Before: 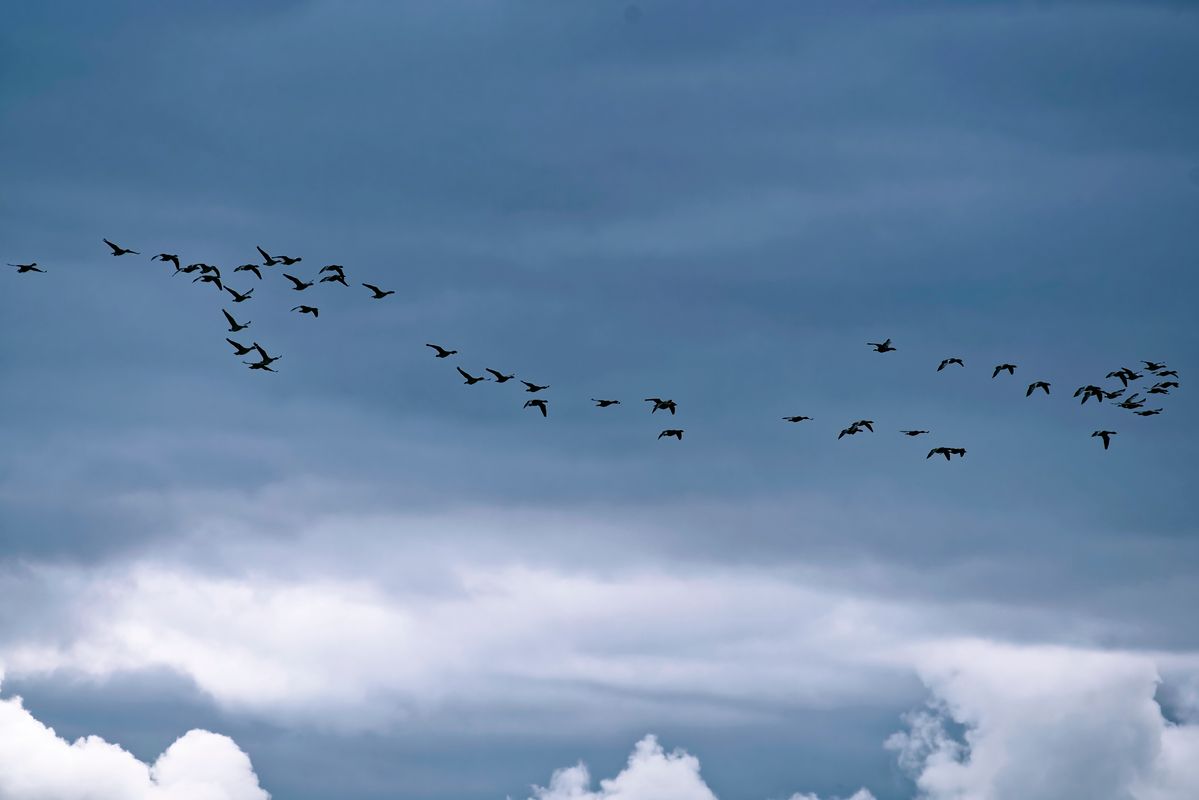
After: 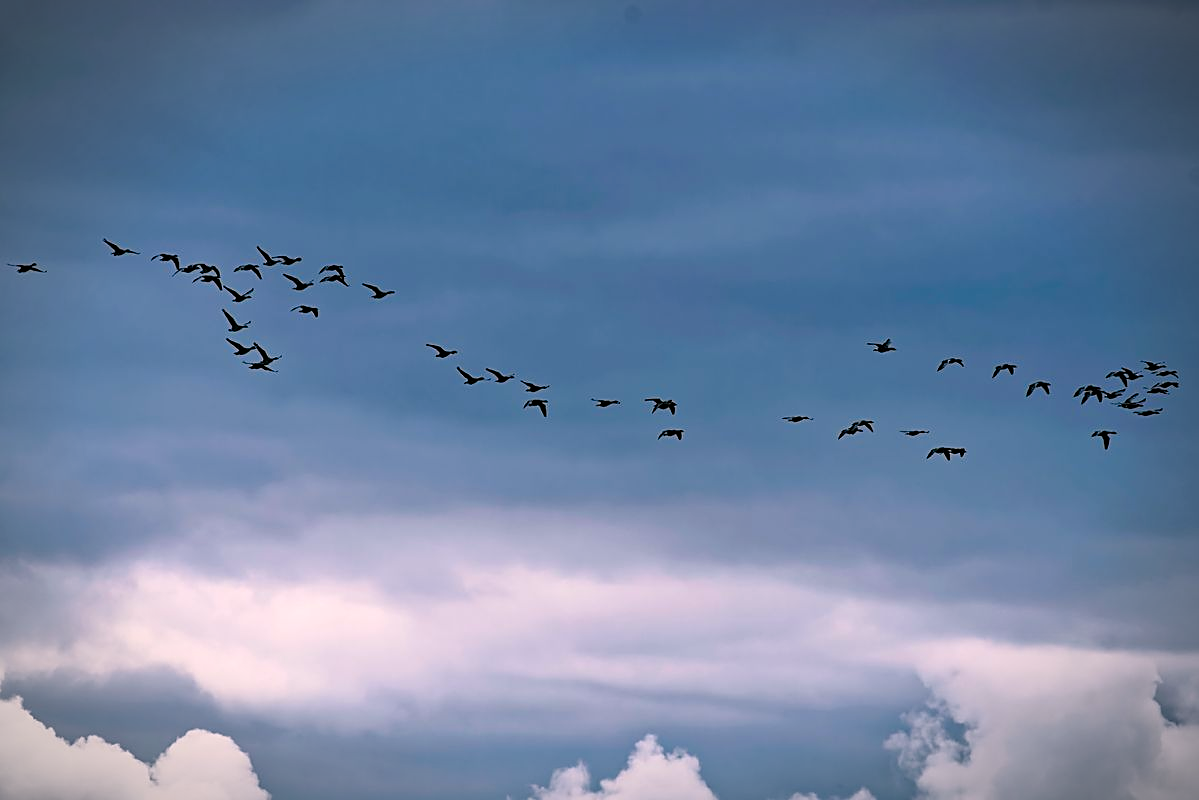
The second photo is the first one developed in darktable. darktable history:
vignetting: fall-off start 86.42%, automatic ratio true
sharpen: on, module defaults
color balance rgb: highlights gain › chroma 2.476%, highlights gain › hue 37.29°, perceptual saturation grading › global saturation 25.079%, global vibrance 9.763%
